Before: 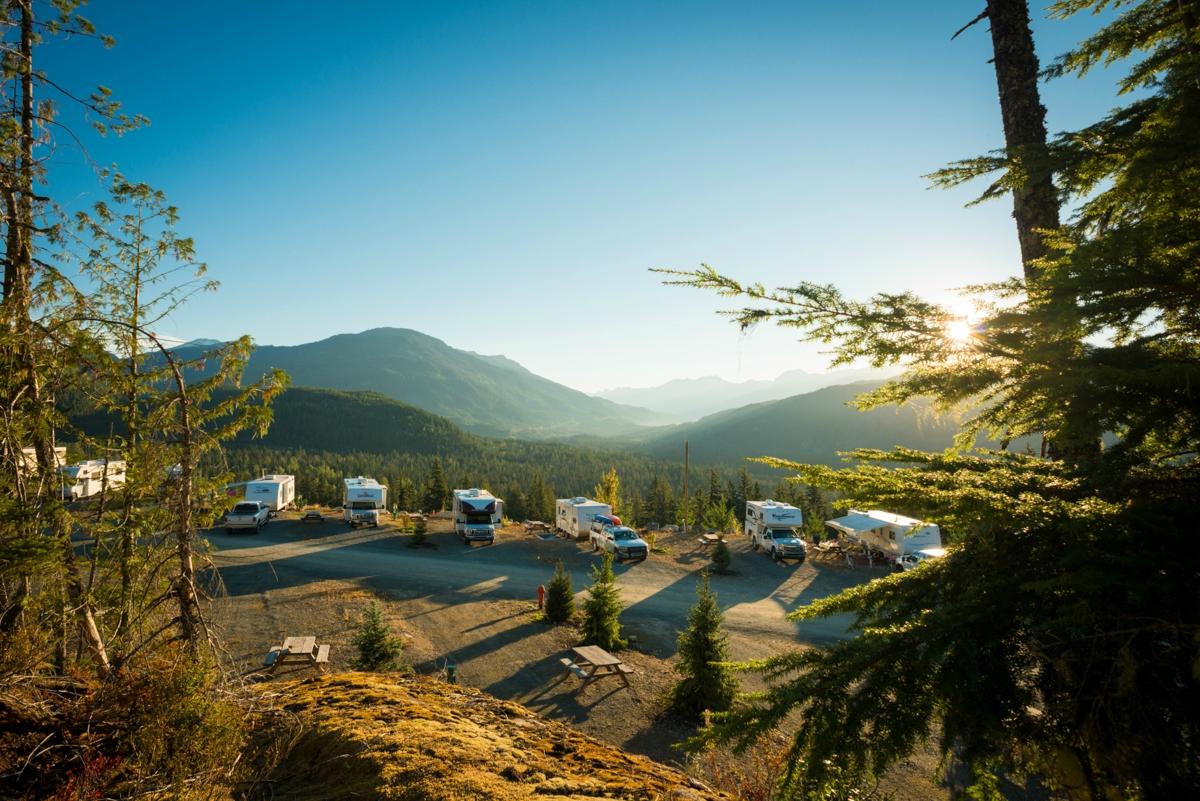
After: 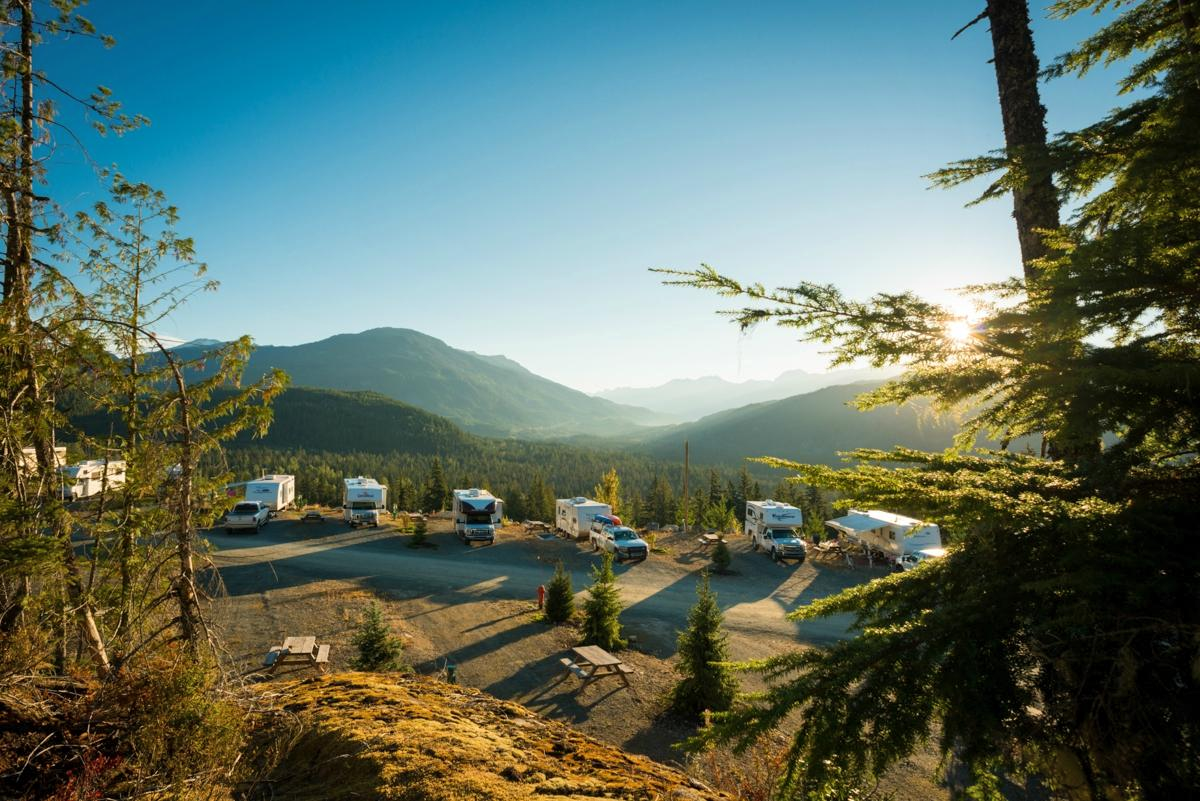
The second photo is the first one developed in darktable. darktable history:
shadows and highlights: shadows 29.28, highlights -29.27, low approximation 0.01, soften with gaussian
